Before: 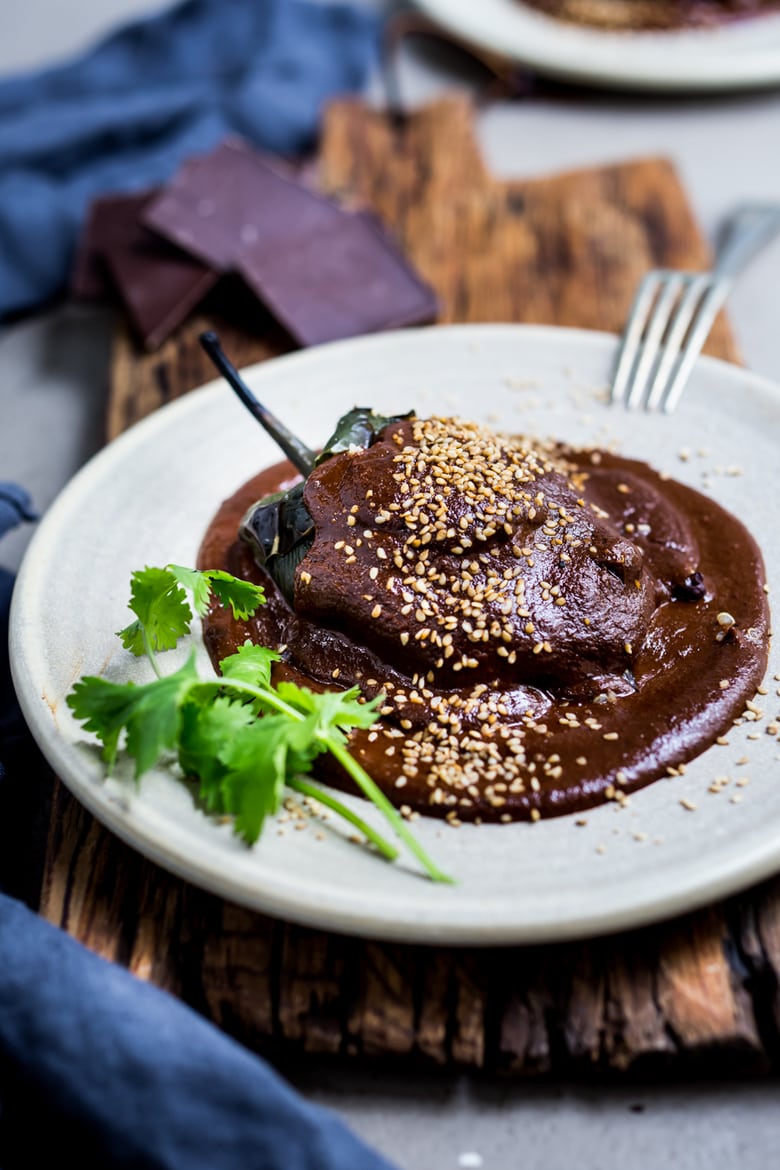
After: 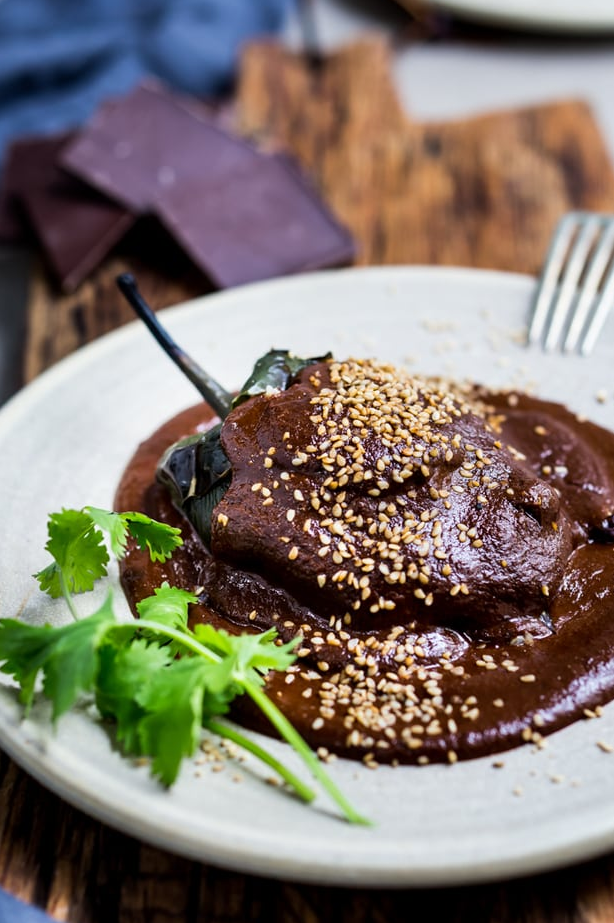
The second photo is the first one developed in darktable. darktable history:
crop and rotate: left 10.696%, top 5.012%, right 10.503%, bottom 16.093%
